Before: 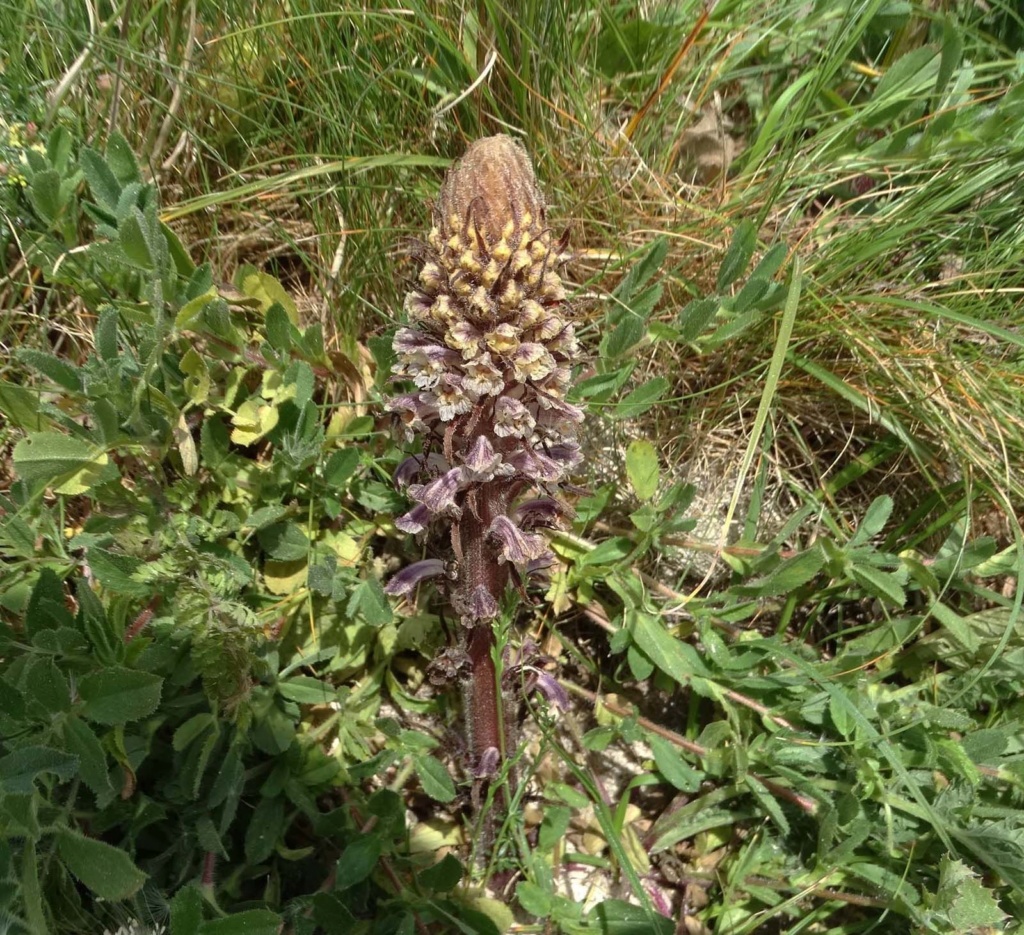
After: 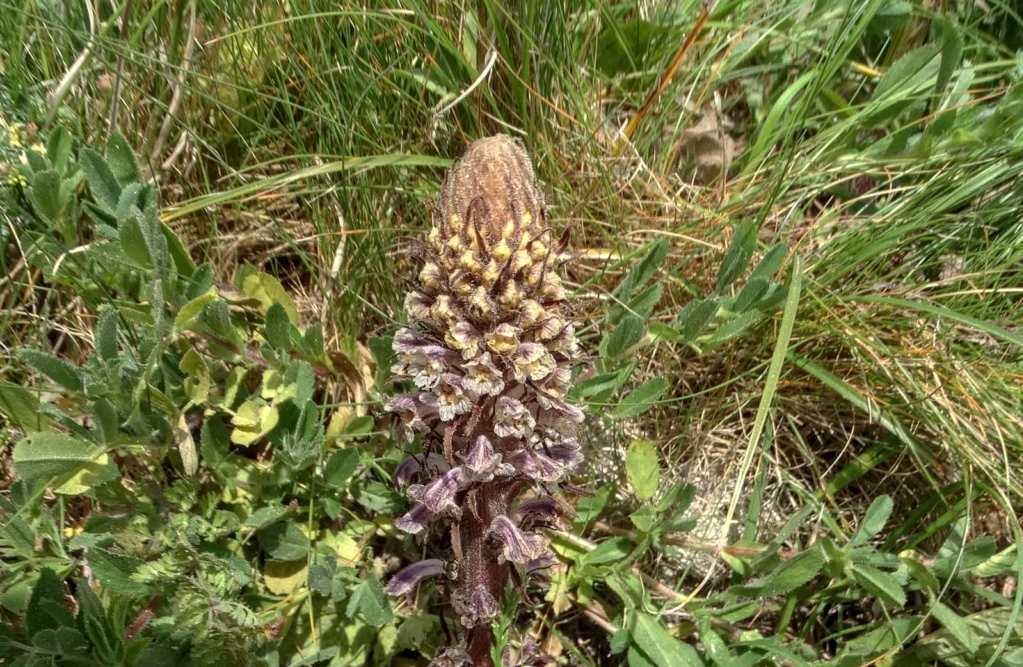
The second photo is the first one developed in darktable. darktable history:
crop: right 0.001%, bottom 28.592%
local contrast: on, module defaults
